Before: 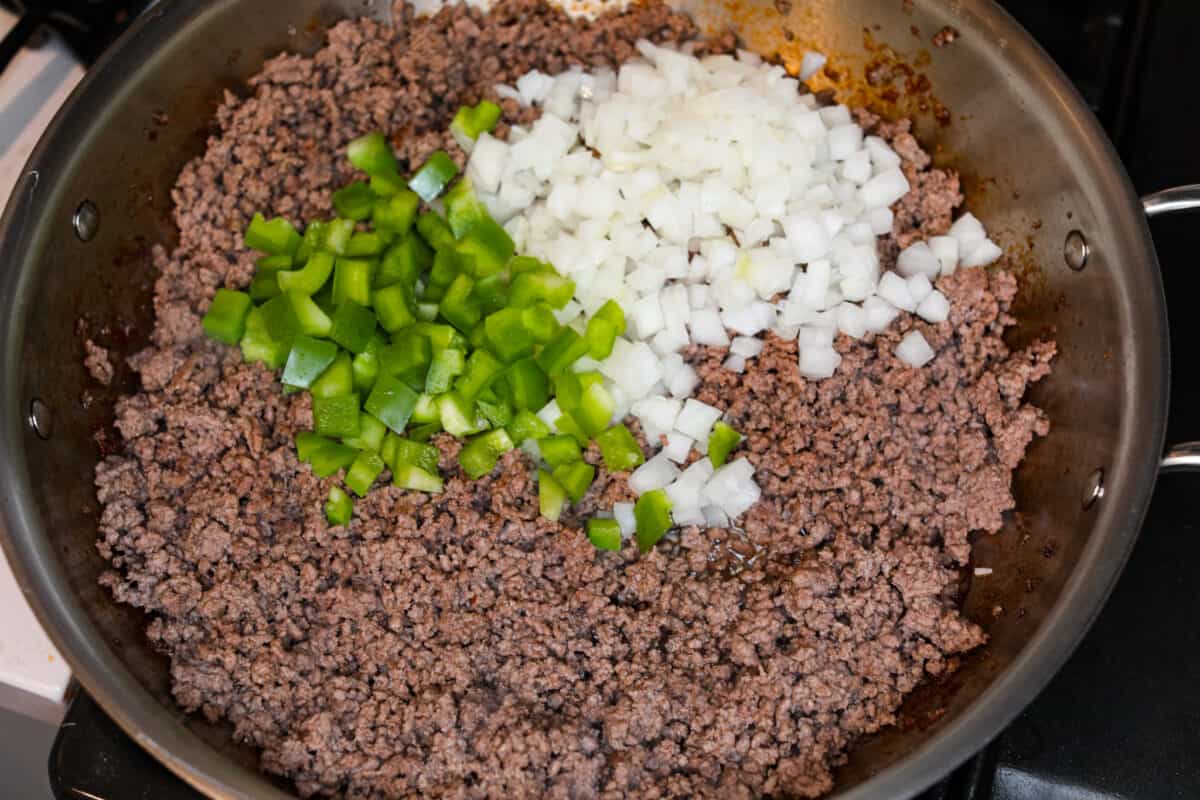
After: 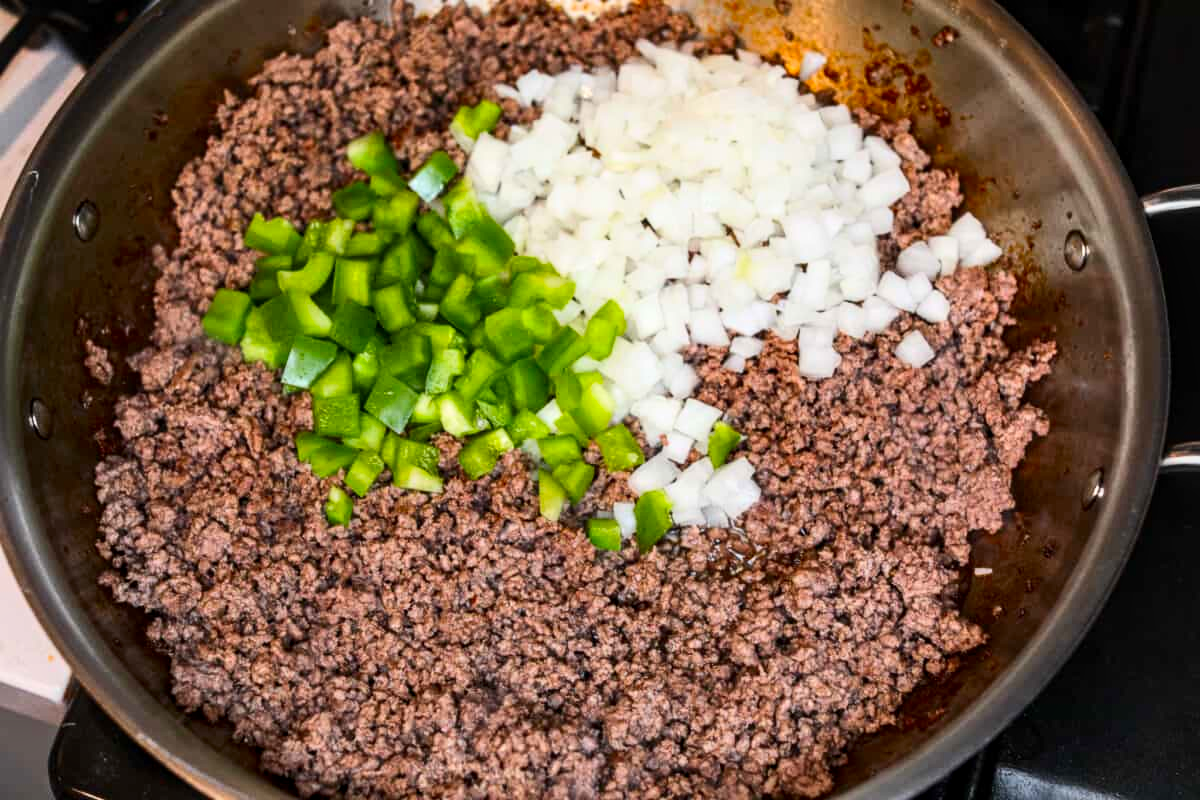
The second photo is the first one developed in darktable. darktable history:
contrast brightness saturation: contrast 0.23, brightness 0.1, saturation 0.29
local contrast: on, module defaults
